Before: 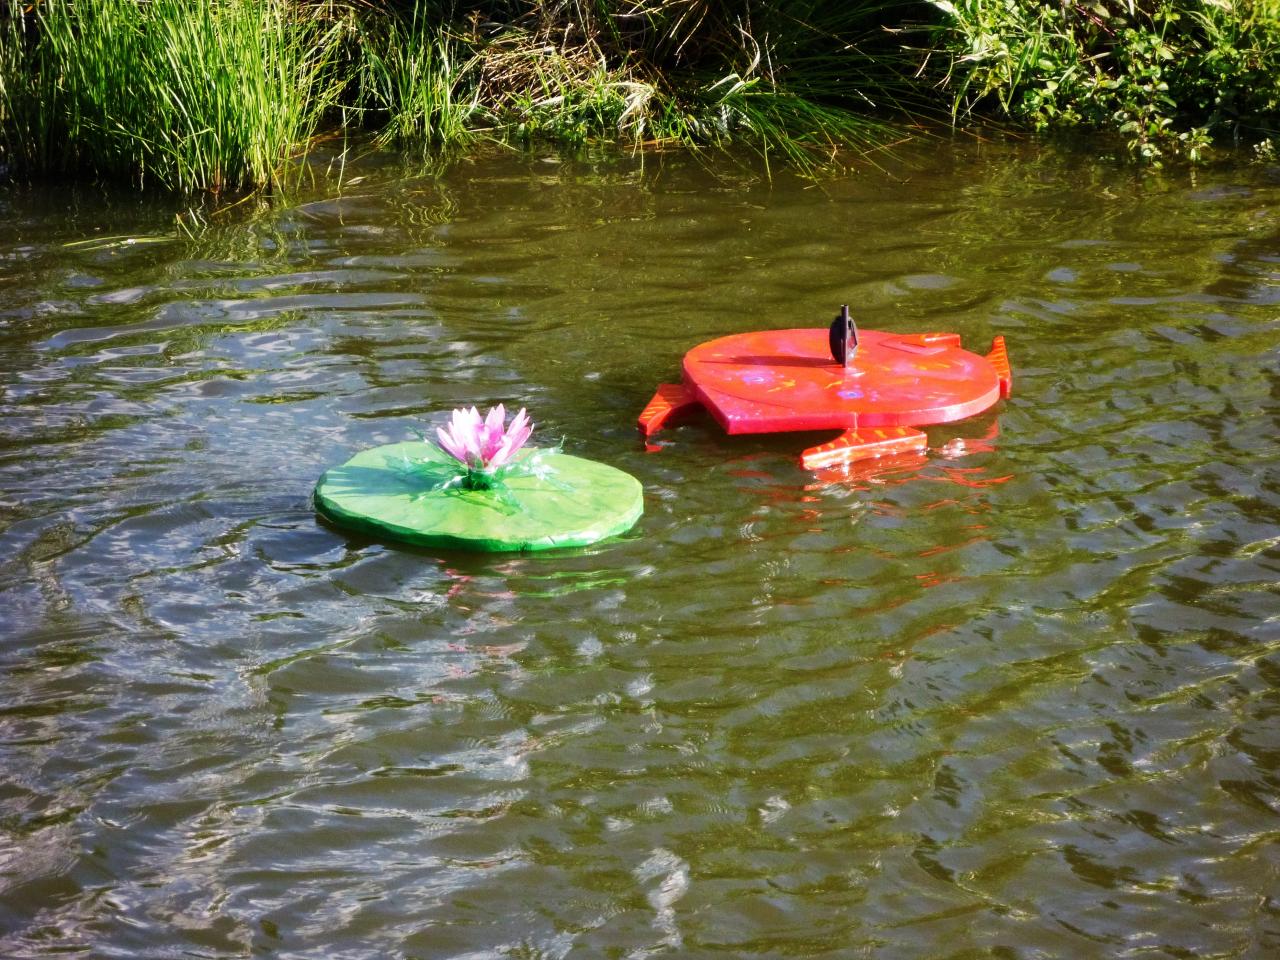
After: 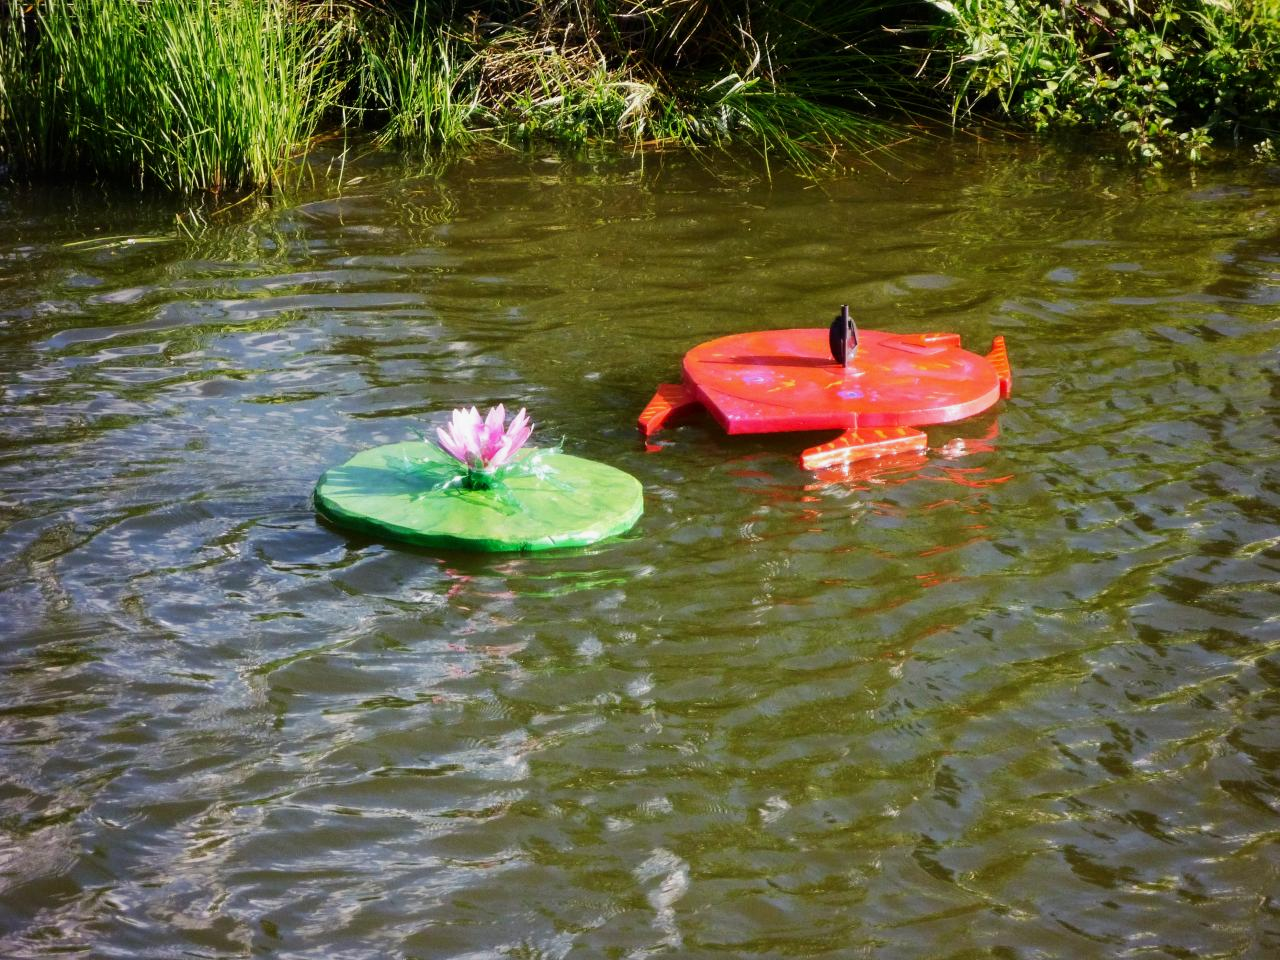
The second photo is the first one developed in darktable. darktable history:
shadows and highlights: shadows -20.02, white point adjustment -1.98, highlights -34.88
